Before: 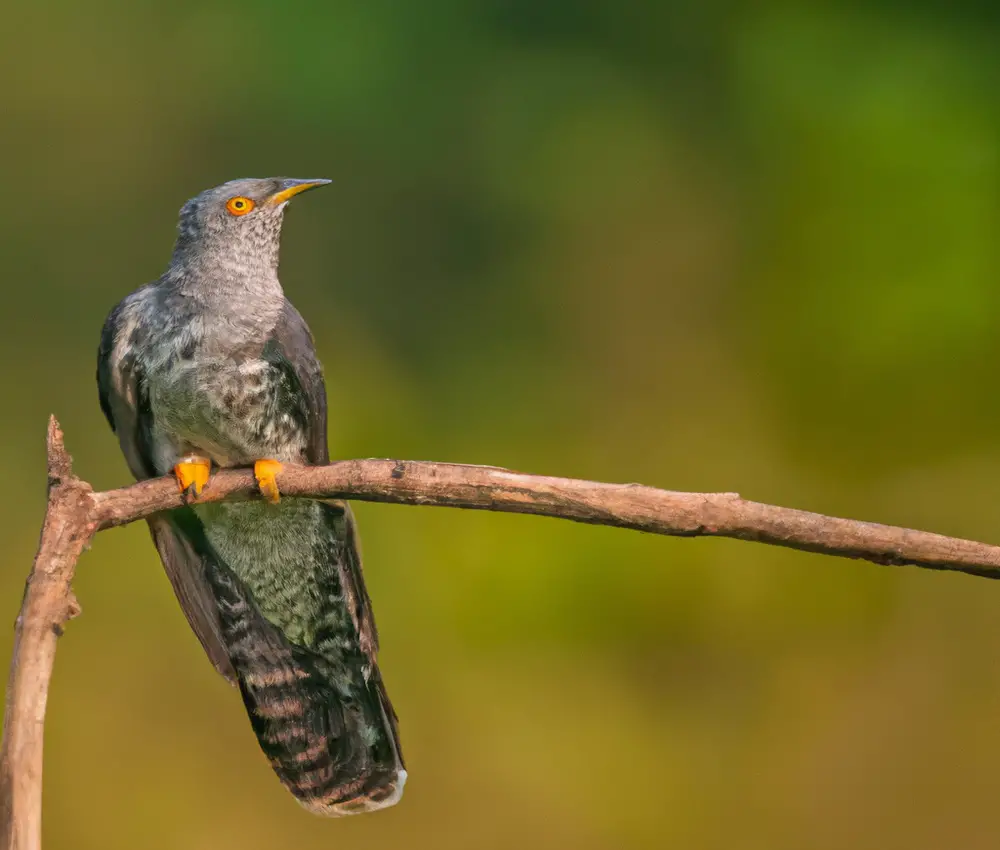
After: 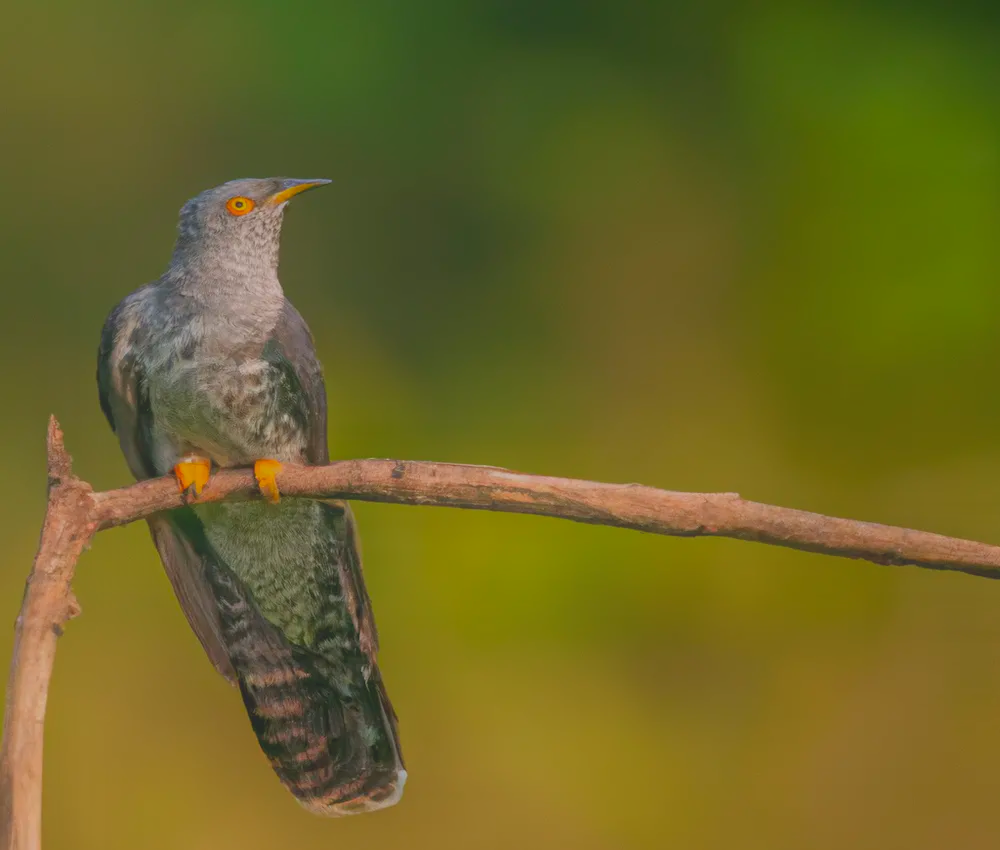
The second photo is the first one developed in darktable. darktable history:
contrast equalizer: y [[0.609, 0.611, 0.615, 0.613, 0.607, 0.603], [0.504, 0.498, 0.496, 0.499, 0.506, 0.516], [0 ×6], [0 ×6], [0 ×6]], mix -1
